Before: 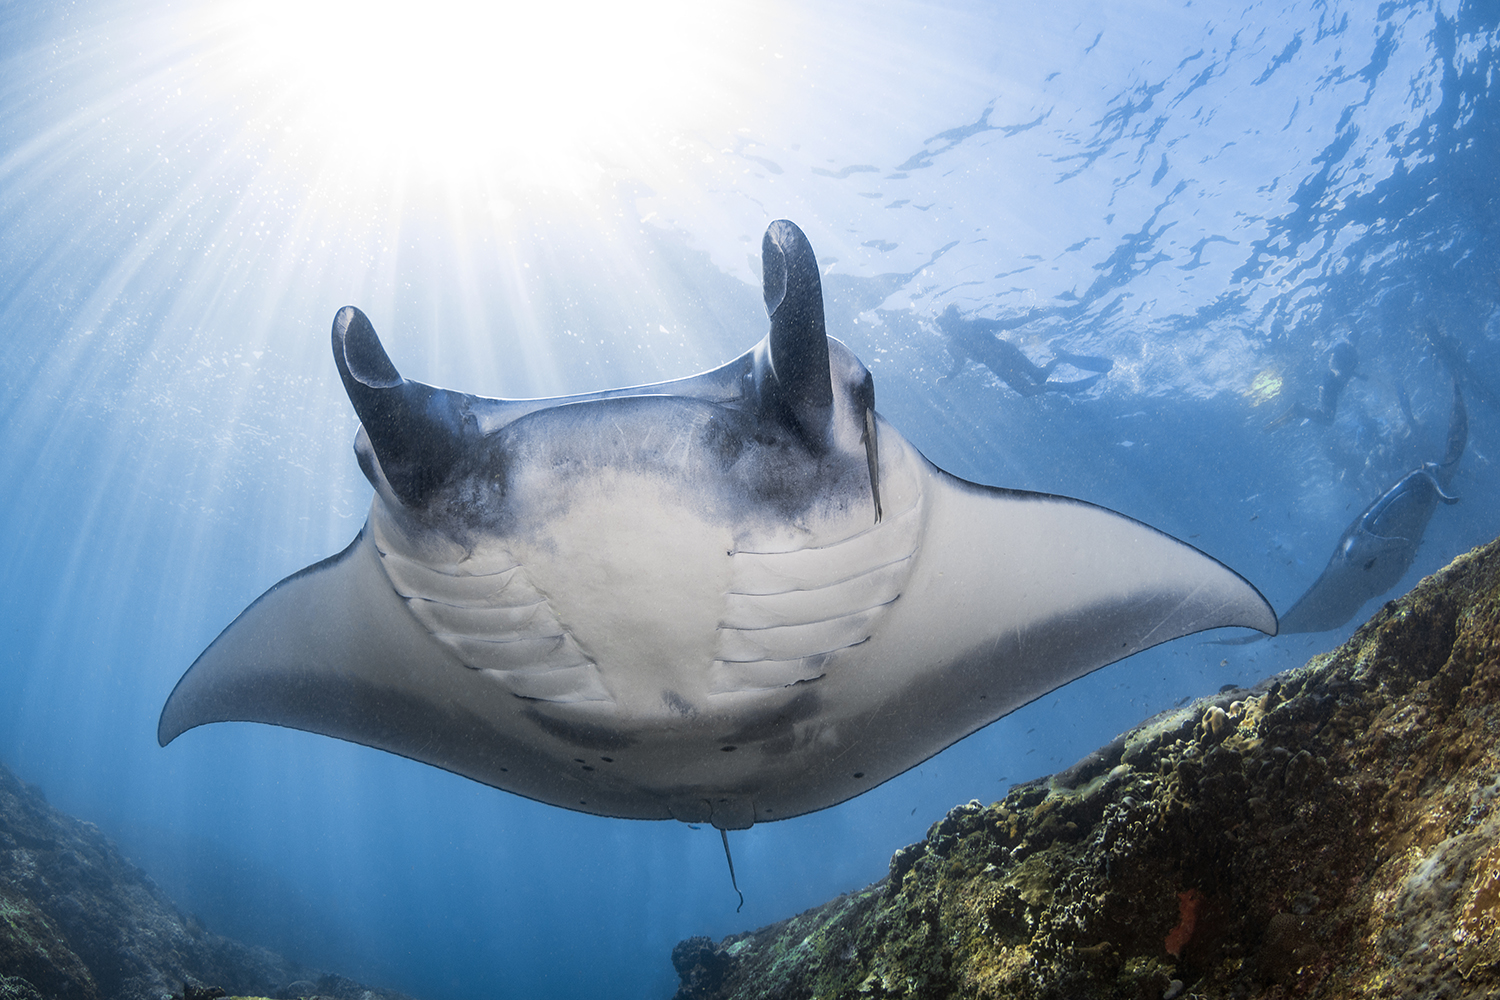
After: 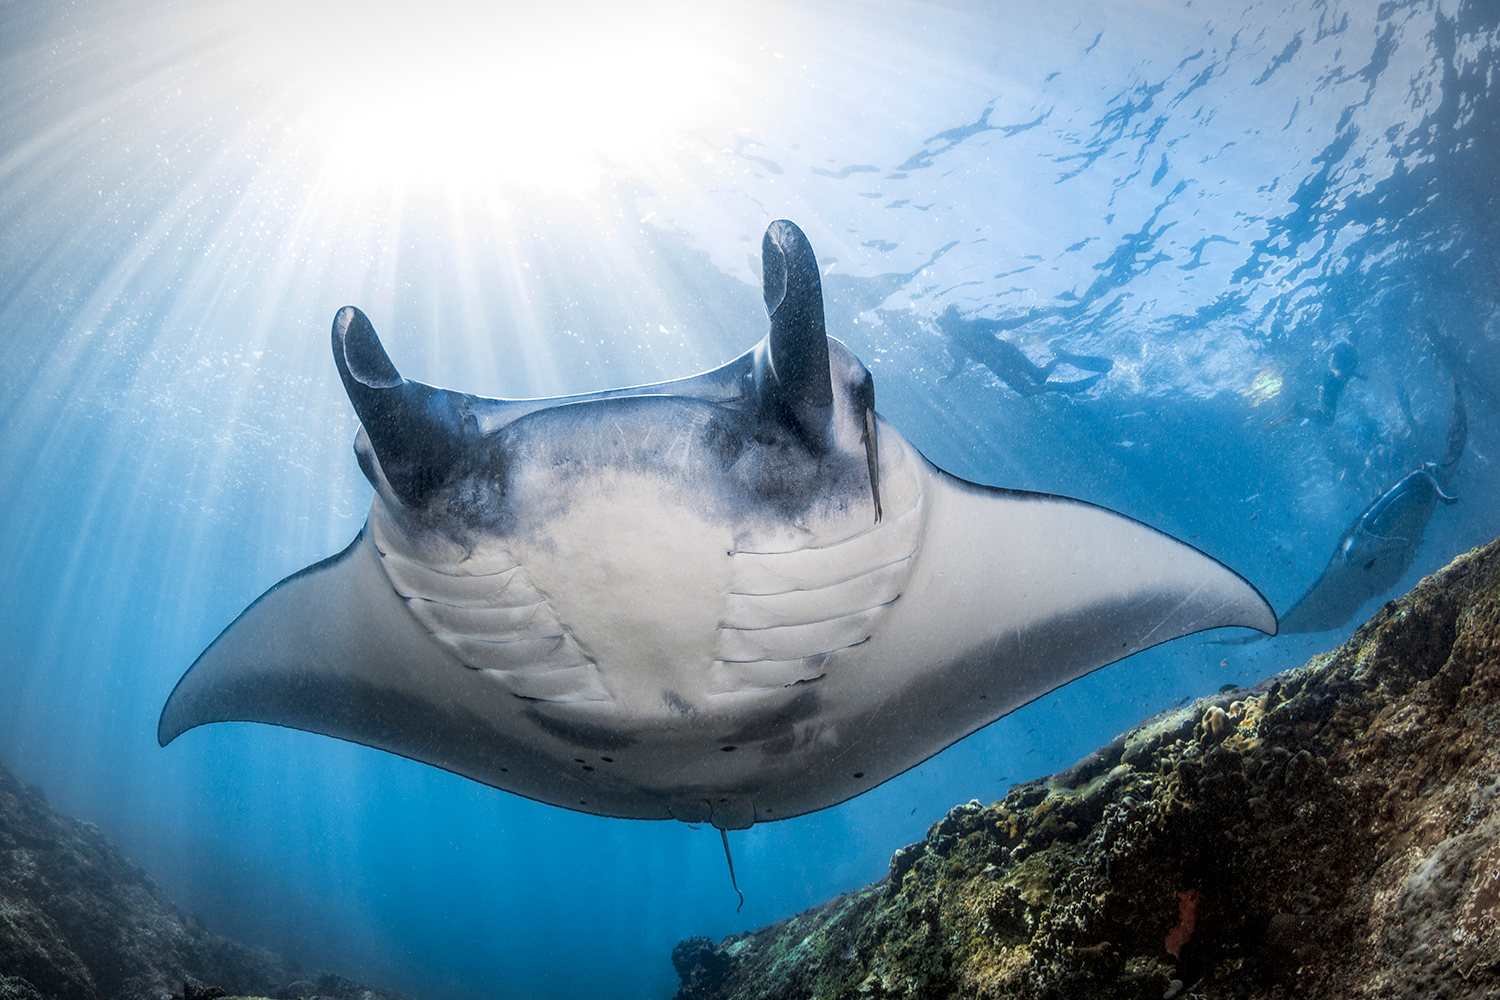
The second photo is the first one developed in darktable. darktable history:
local contrast: on, module defaults
vignetting: brightness -0.262, automatic ratio true, dithering 8-bit output, unbound false
